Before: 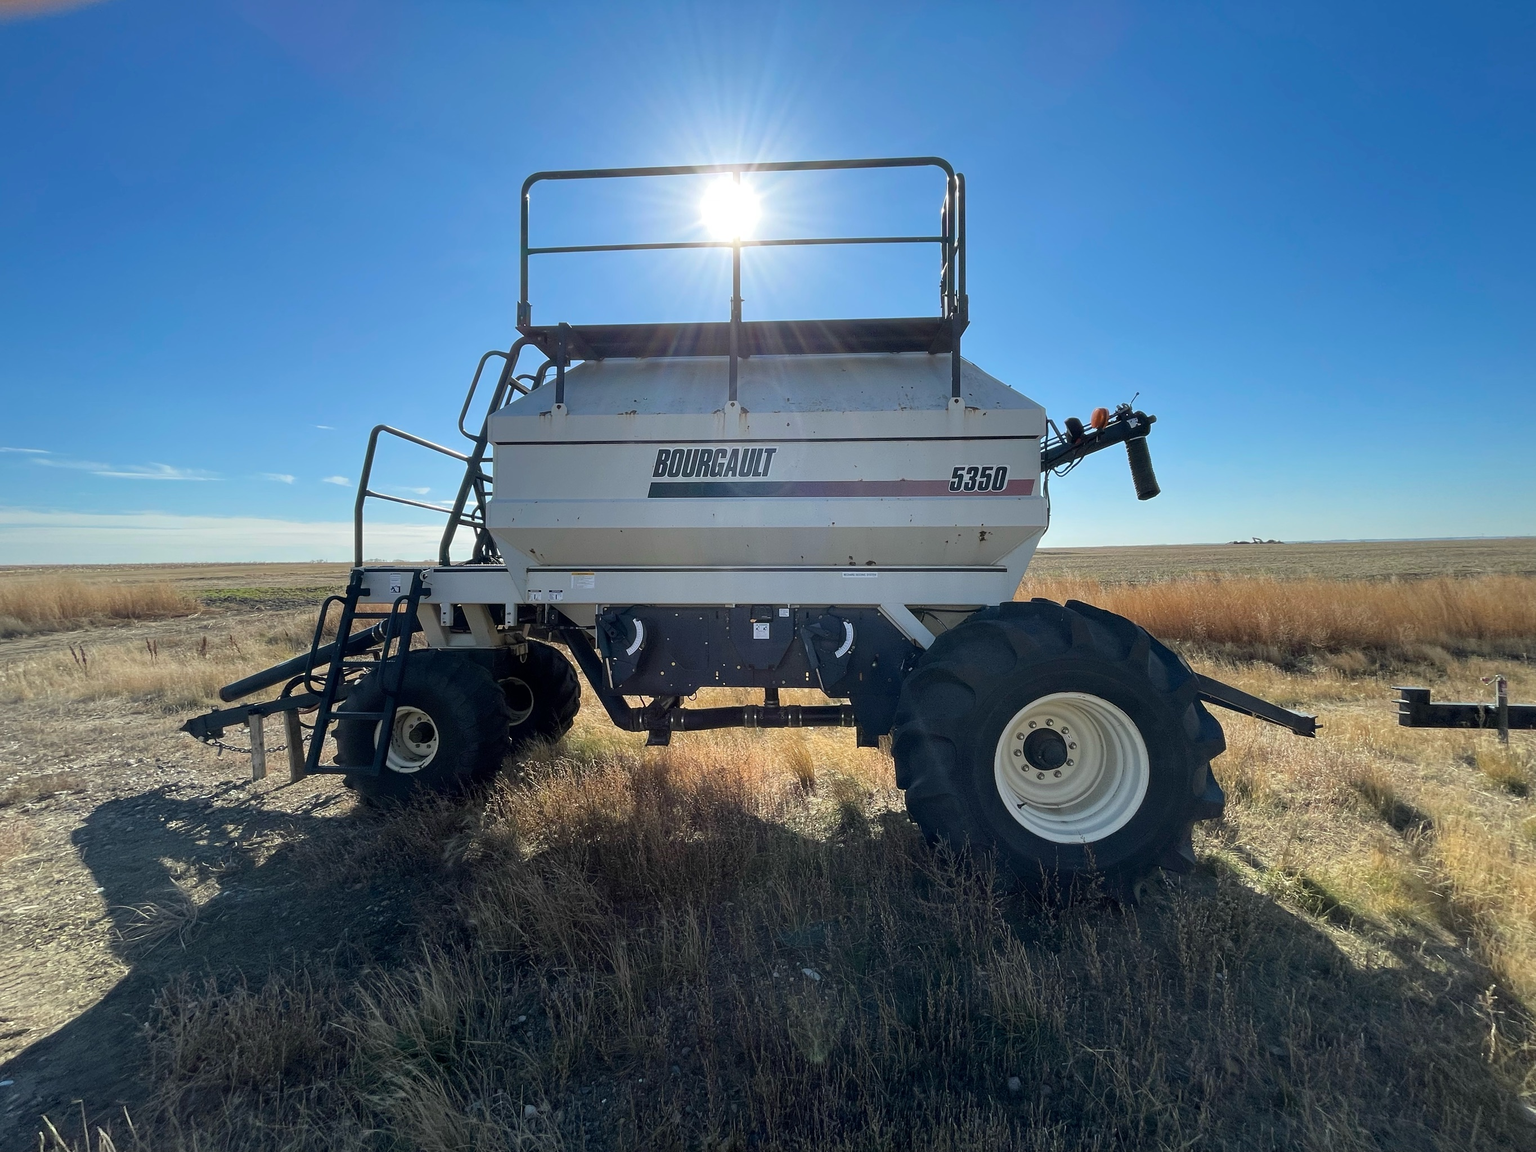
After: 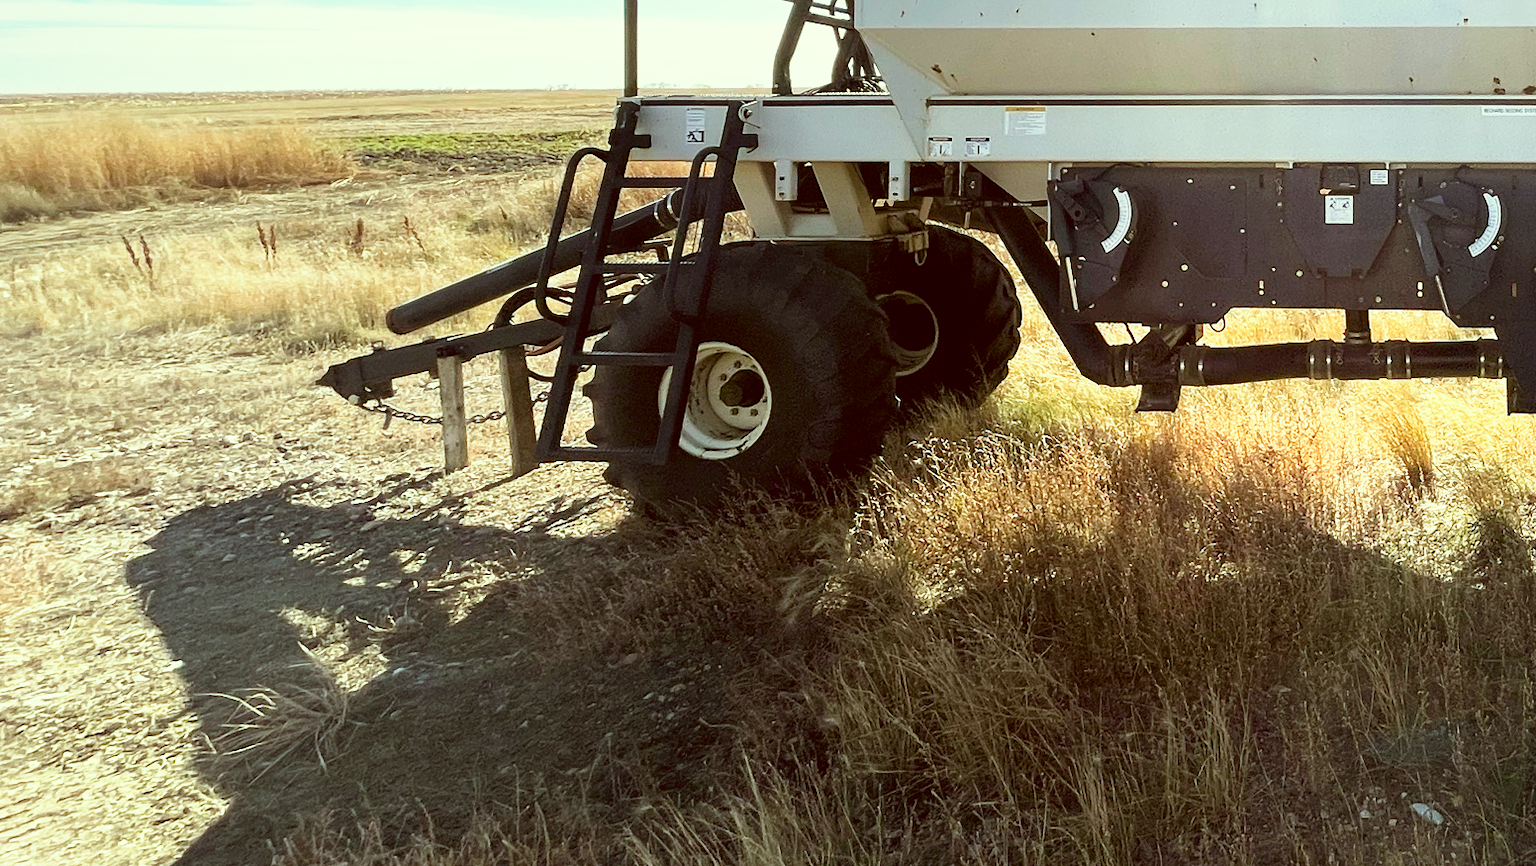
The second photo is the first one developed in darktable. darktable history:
color correction: highlights a* -6.18, highlights b* 9.35, shadows a* 10.8, shadows b* 24.05
crop: top 44.469%, right 43.146%, bottom 12.747%
base curve: curves: ch0 [(0, 0) (0.495, 0.917) (1, 1)], preserve colors none
